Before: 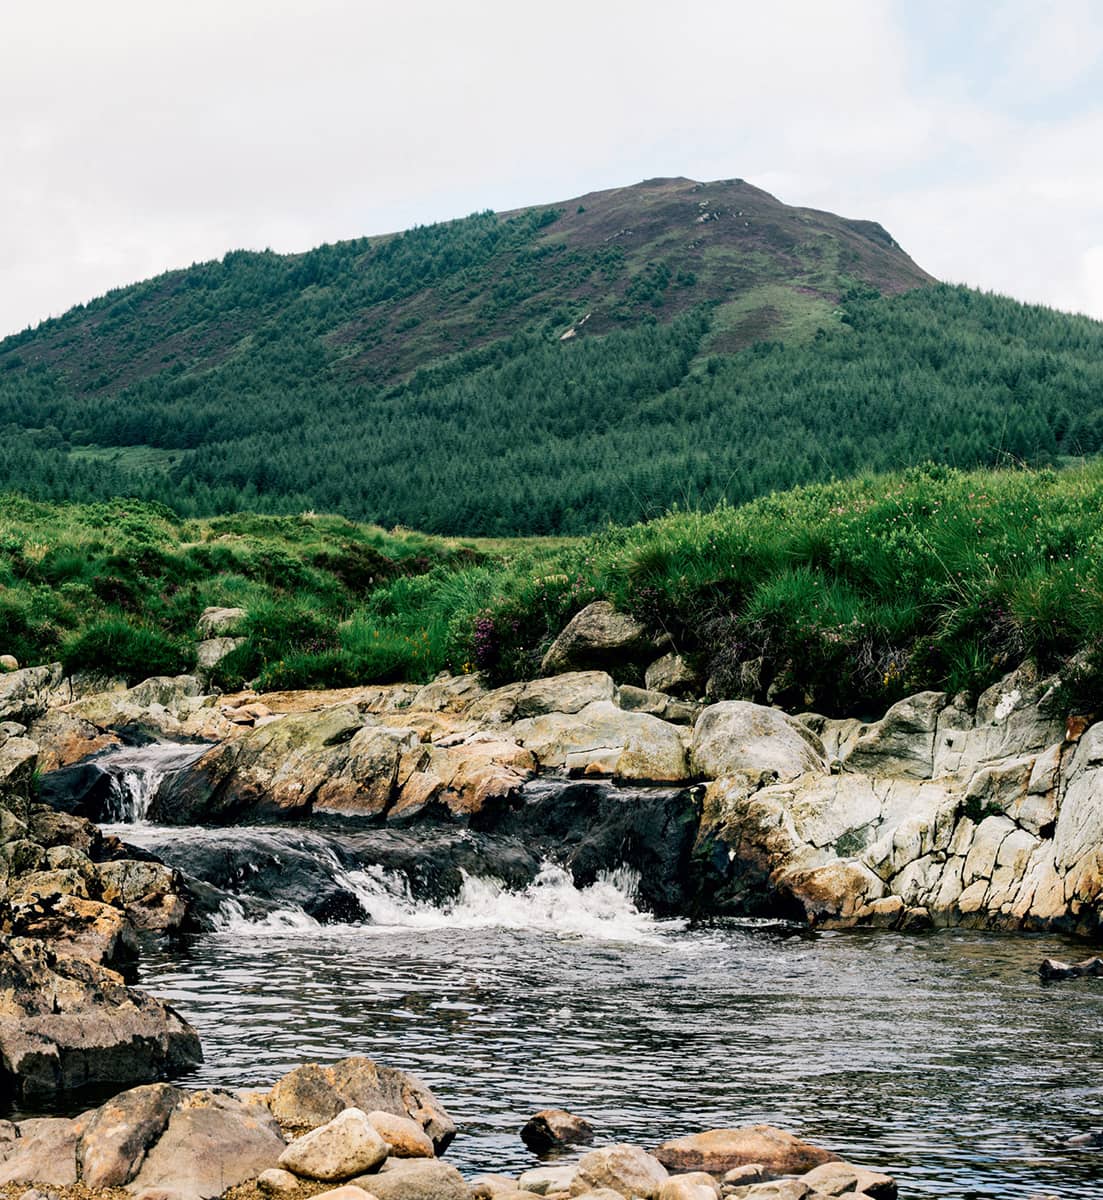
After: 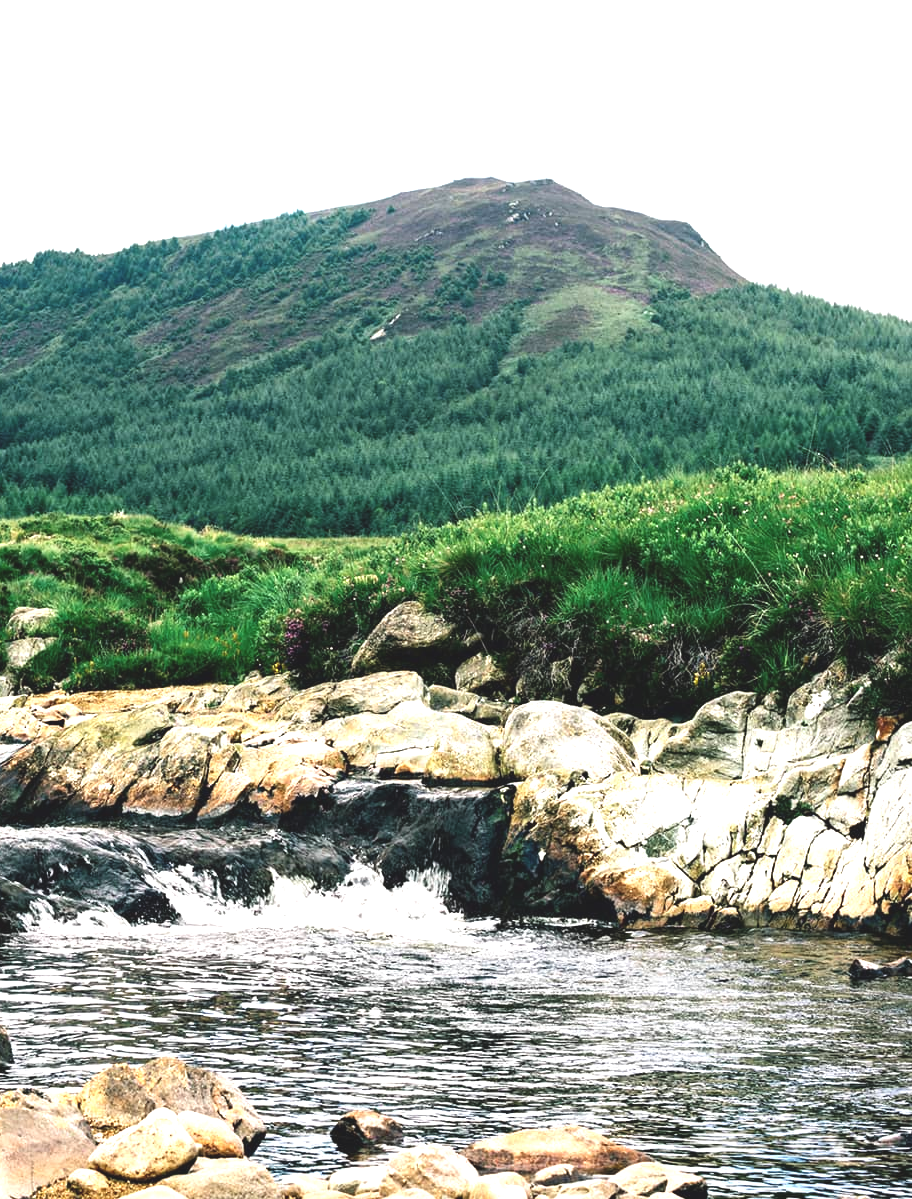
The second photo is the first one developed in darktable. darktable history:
exposure: black level correction -0.006, exposure 1 EV, compensate highlight preservation false
crop: left 17.24%, bottom 0.034%
